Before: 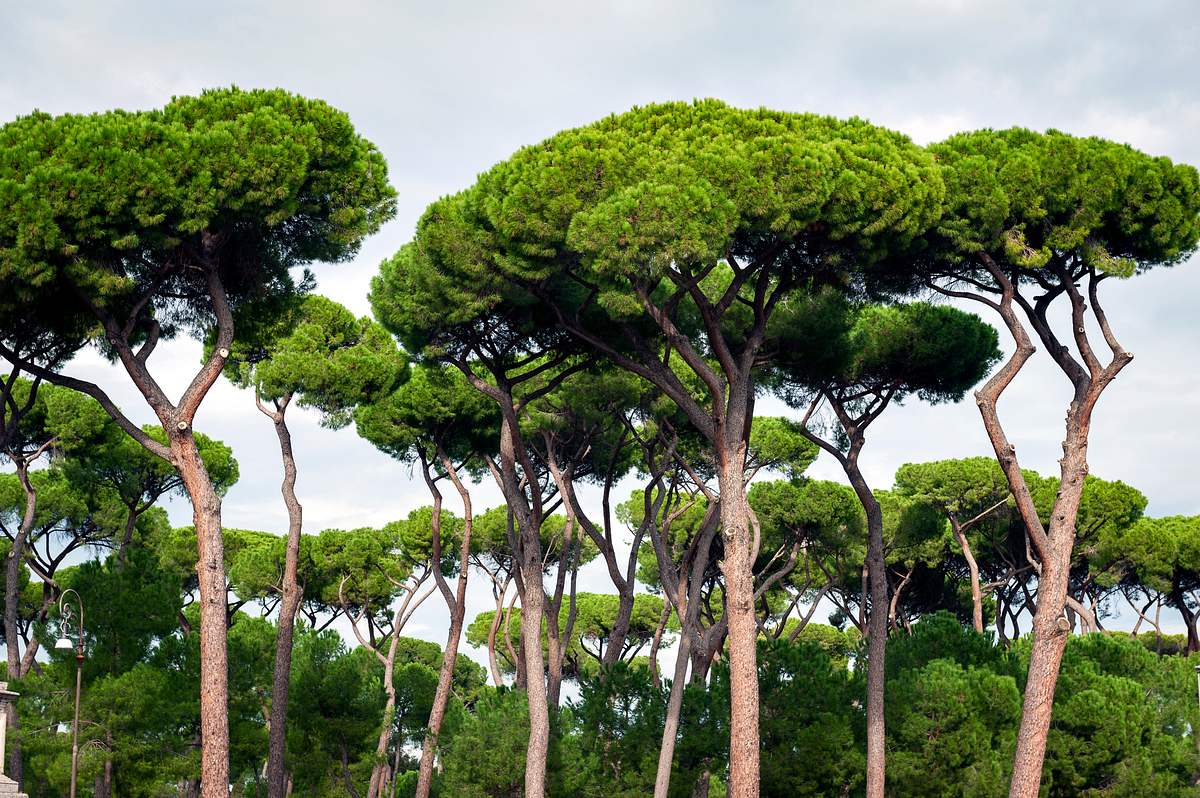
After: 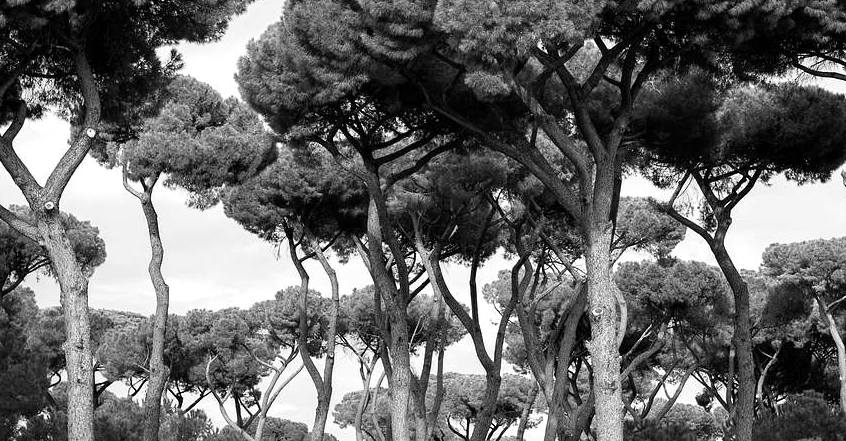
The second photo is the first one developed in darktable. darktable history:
monochrome: on, module defaults
shadows and highlights: shadows -10, white point adjustment 1.5, highlights 10
crop: left 11.123%, top 27.61%, right 18.3%, bottom 17.034%
